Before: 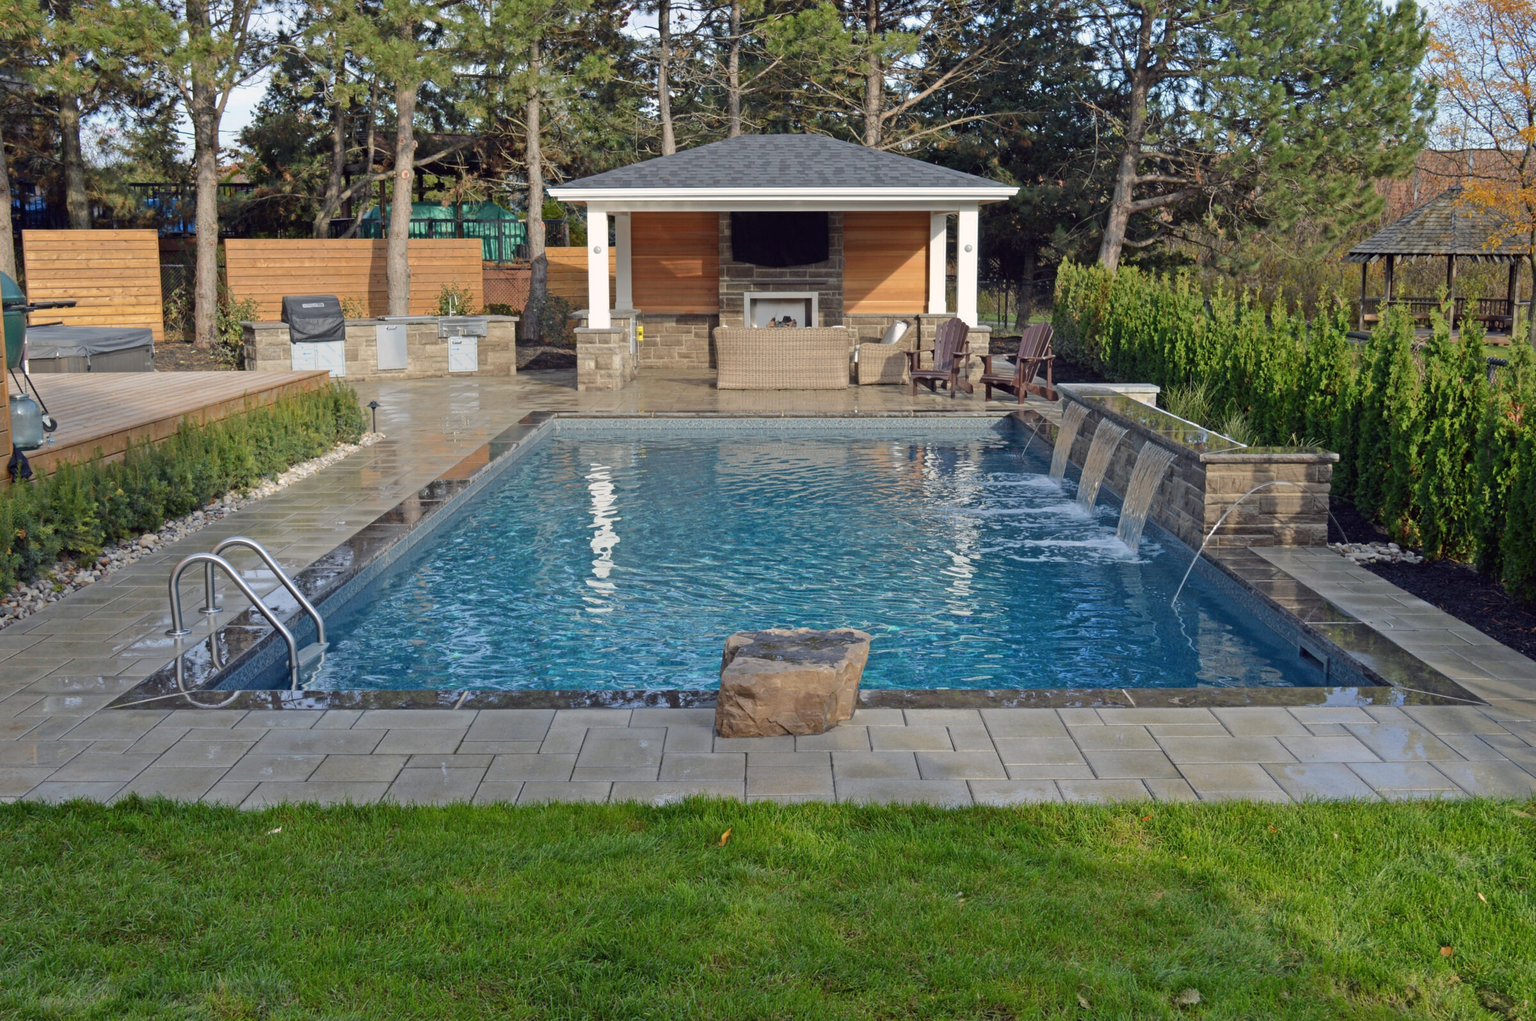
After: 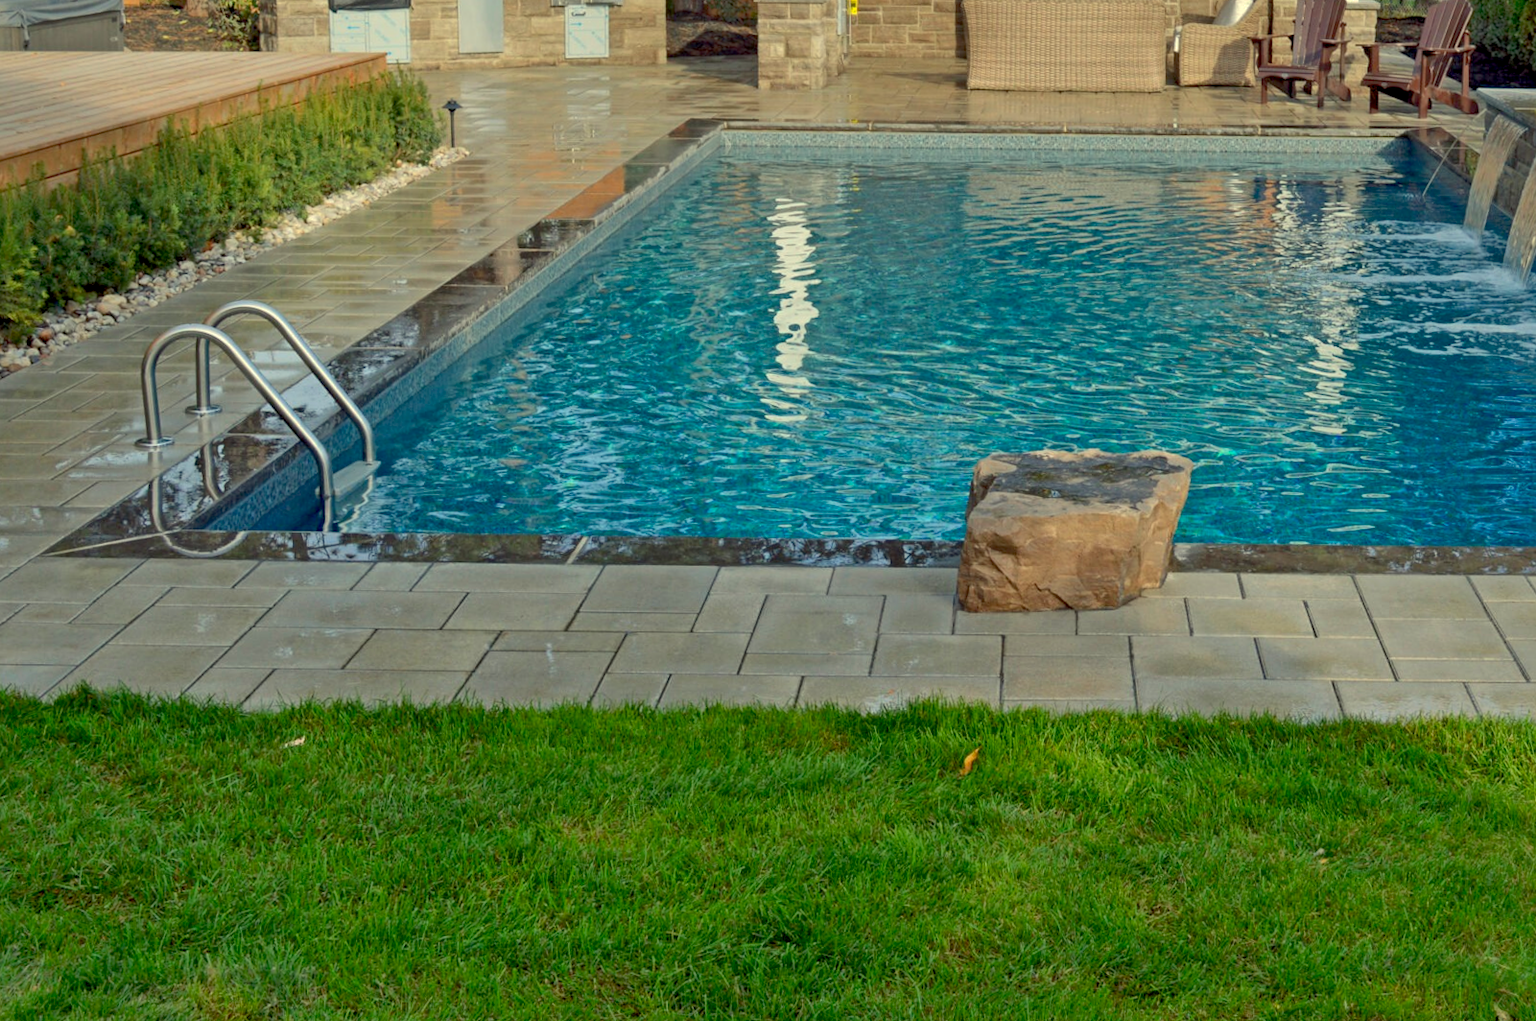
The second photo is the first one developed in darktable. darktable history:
exposure: black level correction 0.01, exposure 0.014 EV, compensate highlight preservation false
crop and rotate: angle -0.82°, left 3.85%, top 31.828%, right 27.992%
white balance: red 1.08, blue 0.791
contrast brightness saturation: contrast 0.08, saturation 0.2
shadows and highlights: on, module defaults
color calibration: illuminant as shot in camera, x 0.378, y 0.381, temperature 4093.13 K, saturation algorithm version 1 (2020)
